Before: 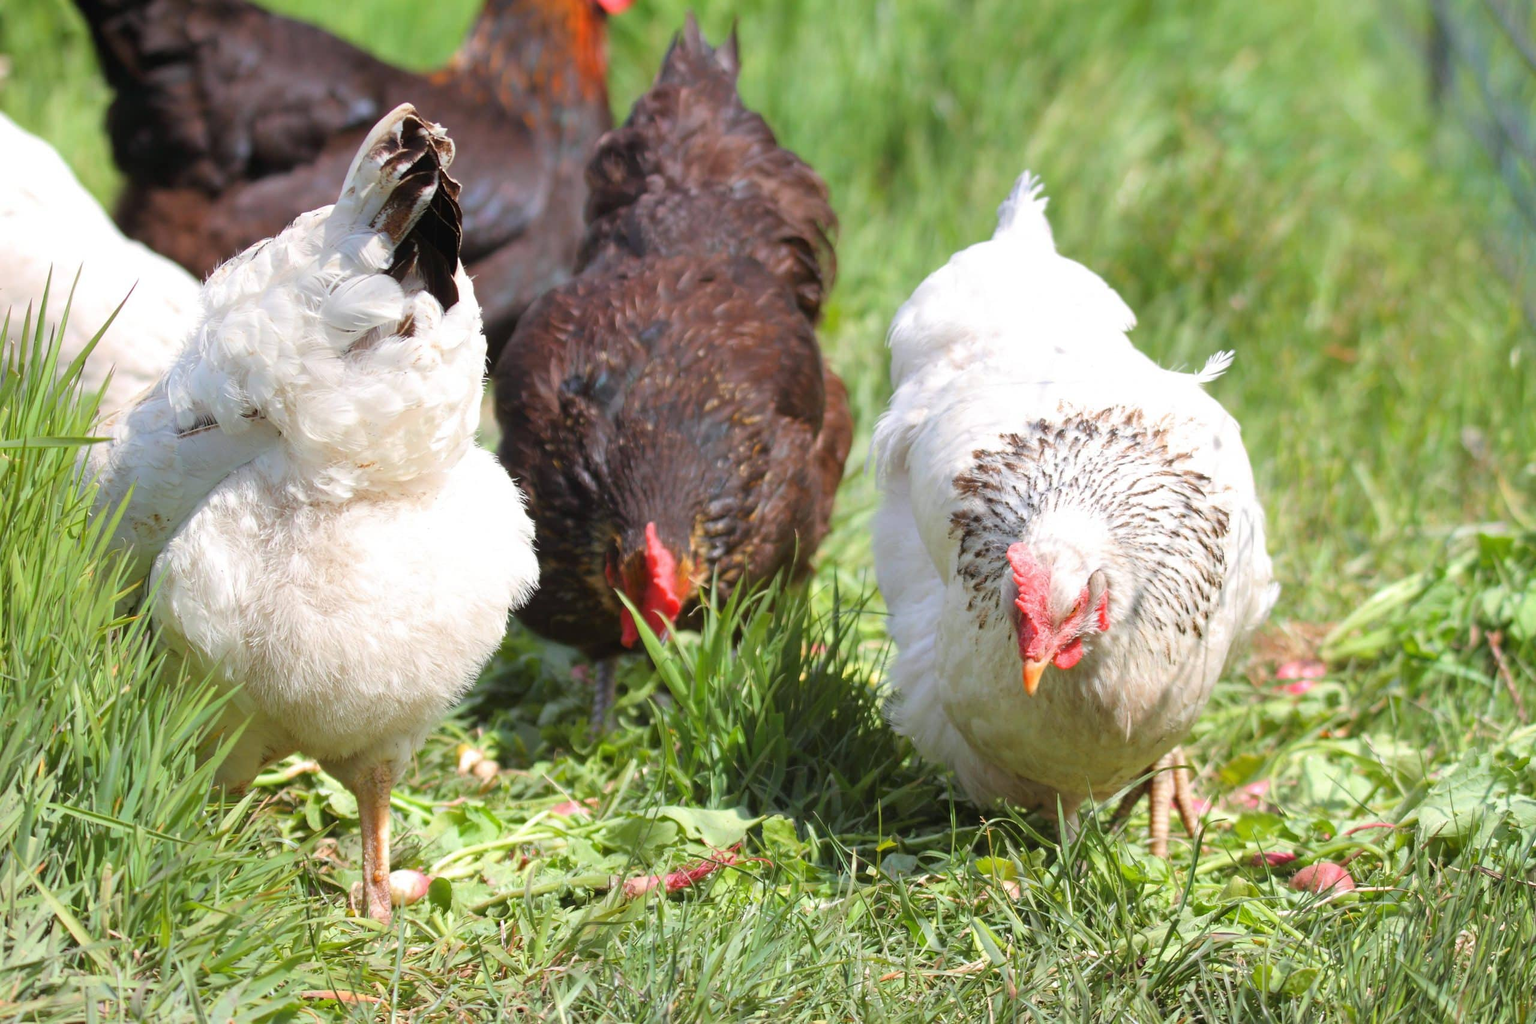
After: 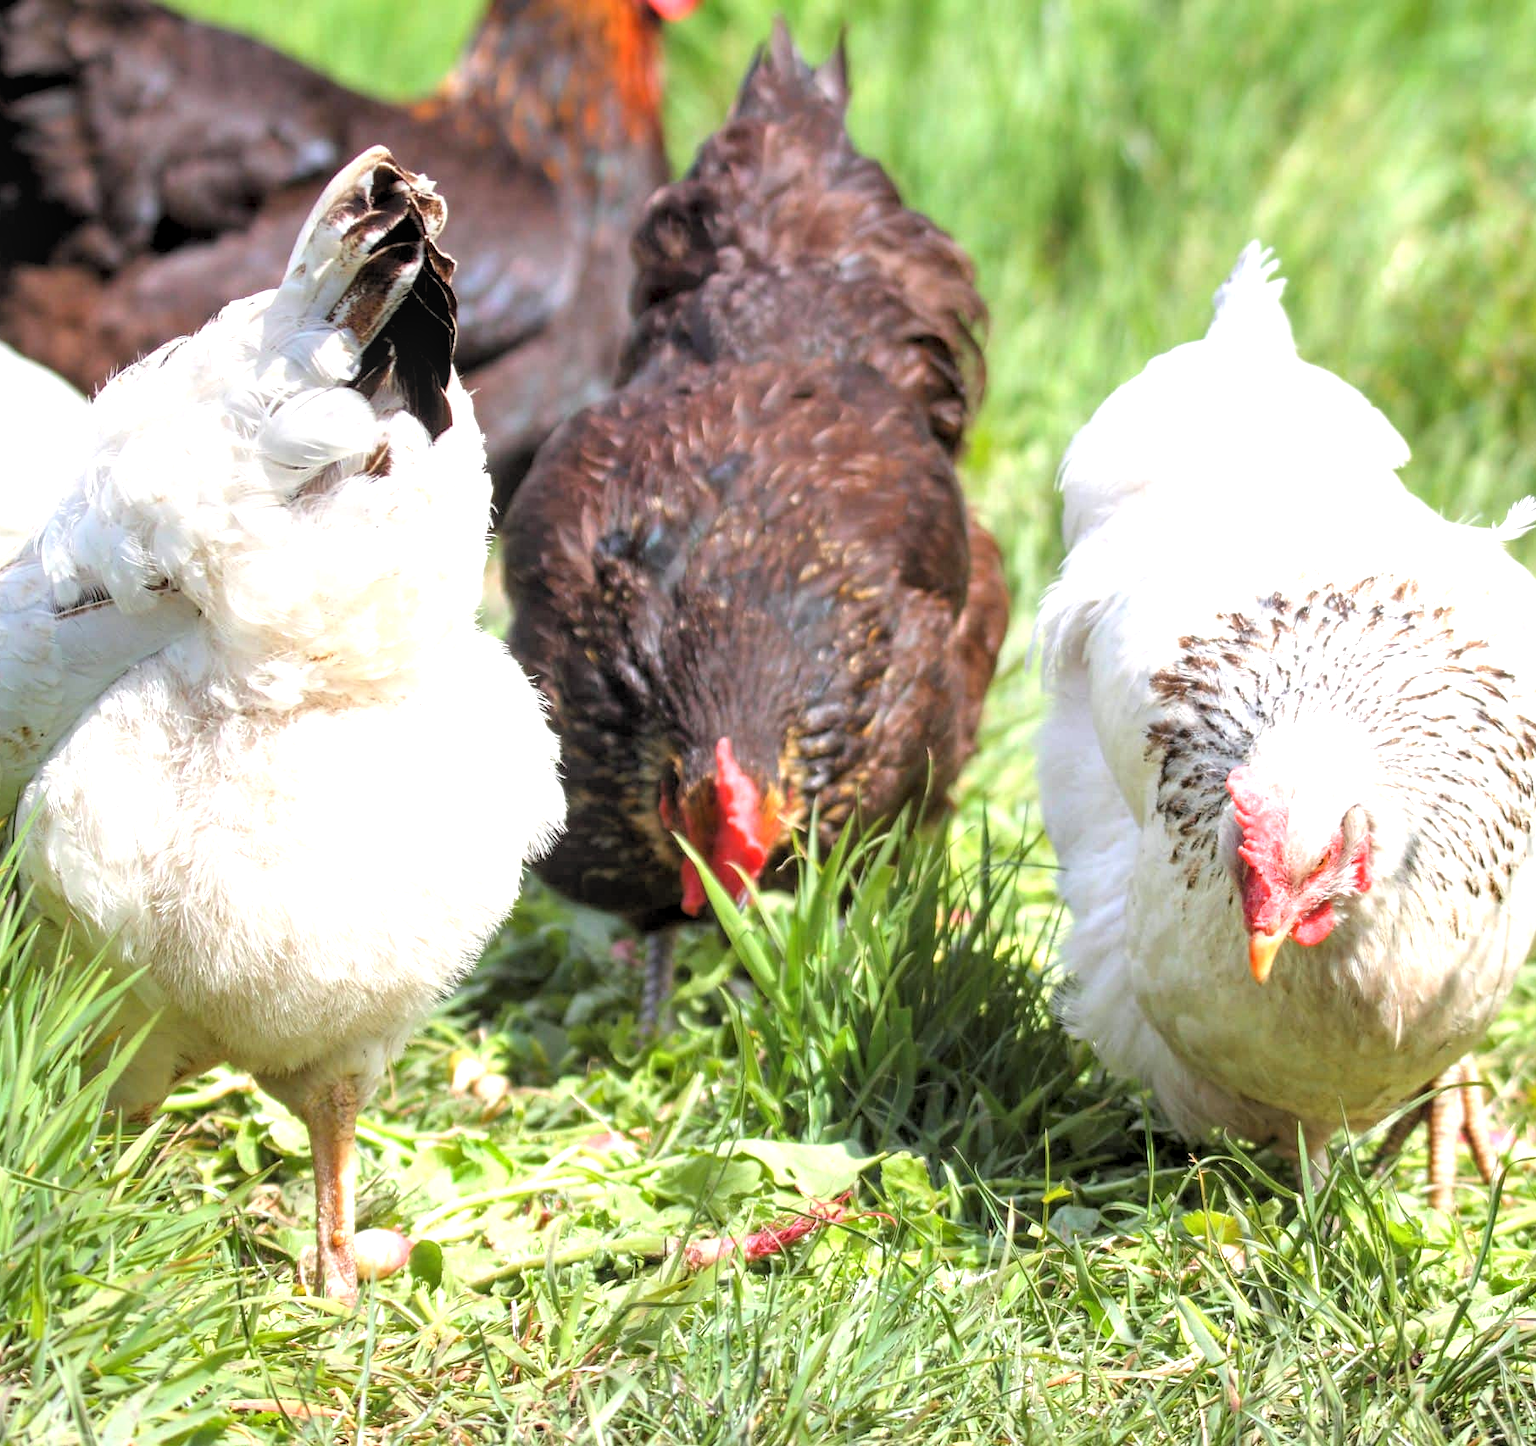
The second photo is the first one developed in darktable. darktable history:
exposure: black level correction 0, exposure 0.4 EV, compensate exposure bias true, compensate highlight preservation false
crop and rotate: left 9.061%, right 20.142%
local contrast: on, module defaults
rgb levels: levels [[0.01, 0.419, 0.839], [0, 0.5, 1], [0, 0.5, 1]]
